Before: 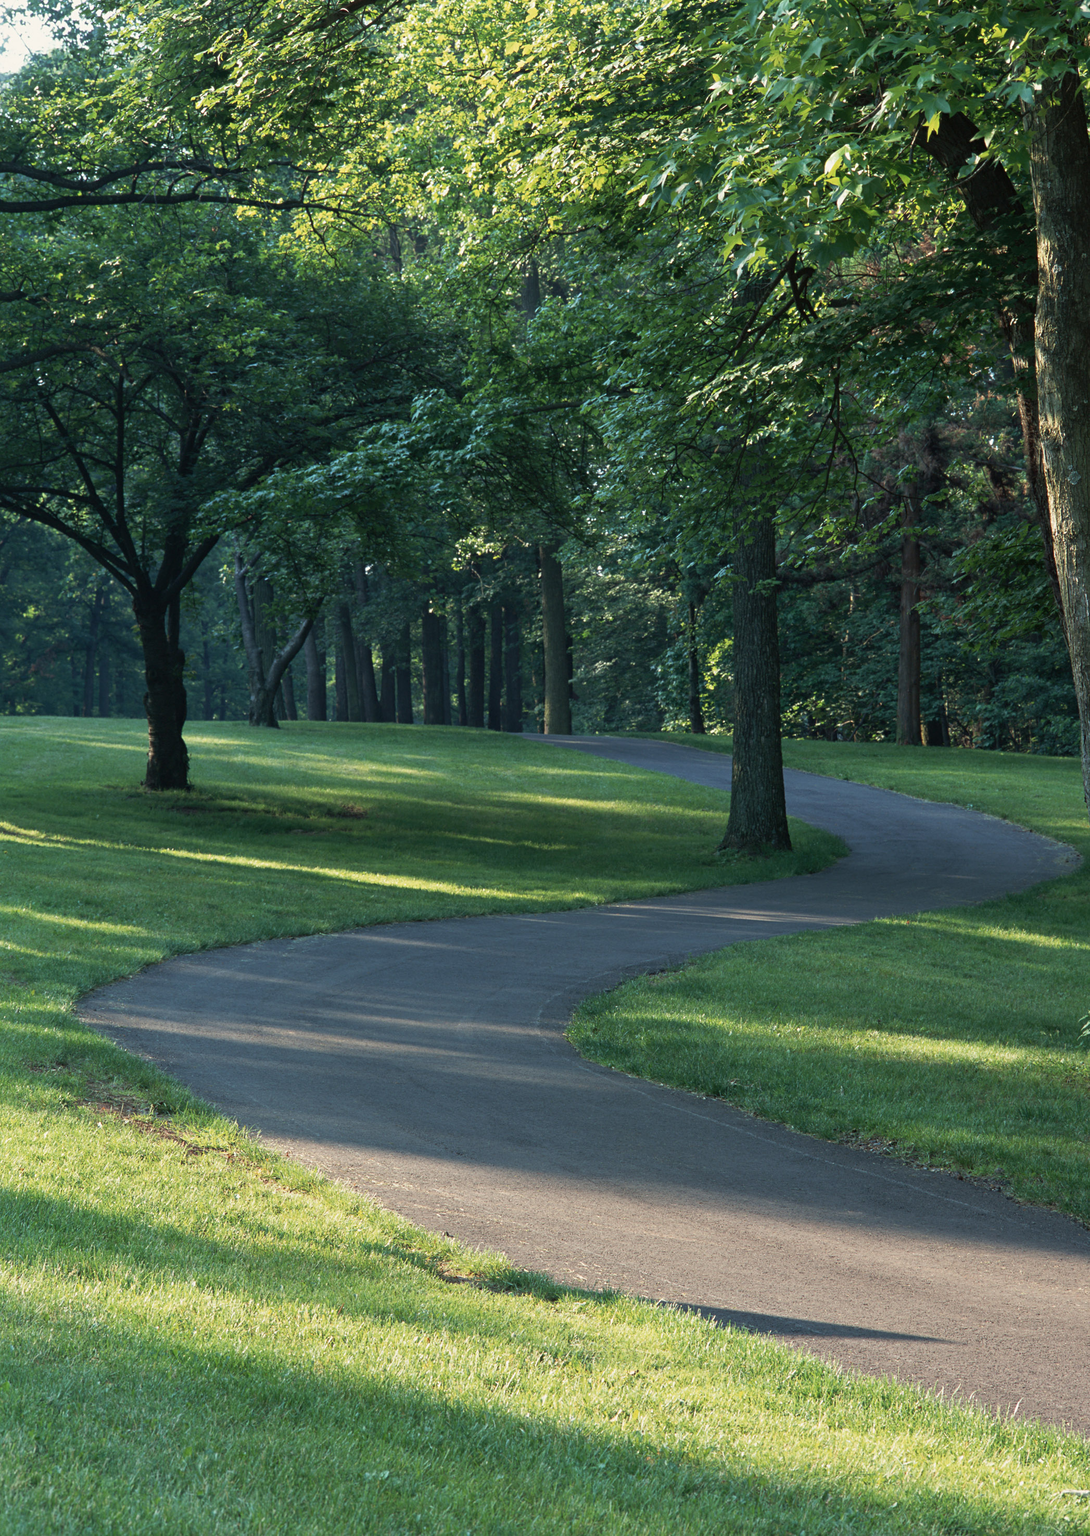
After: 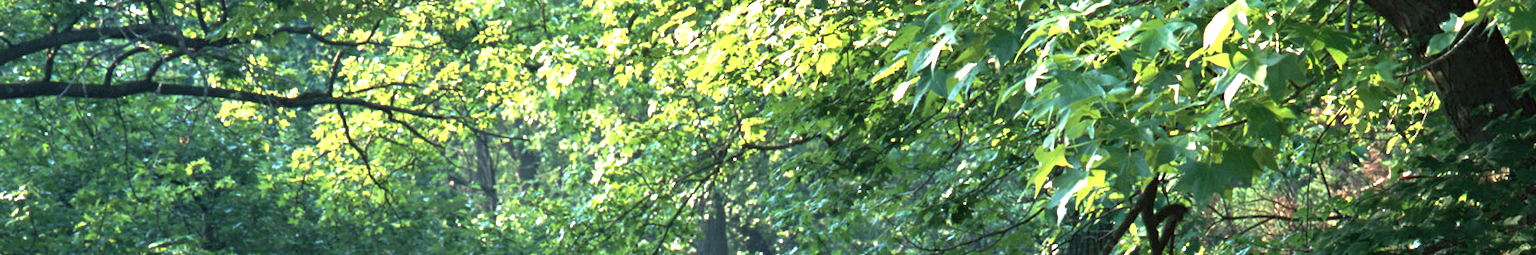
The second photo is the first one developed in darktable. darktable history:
crop and rotate: left 9.644%, top 9.491%, right 6.021%, bottom 80.509%
exposure: black level correction 0.001, exposure 1.116 EV, compensate highlight preservation false
